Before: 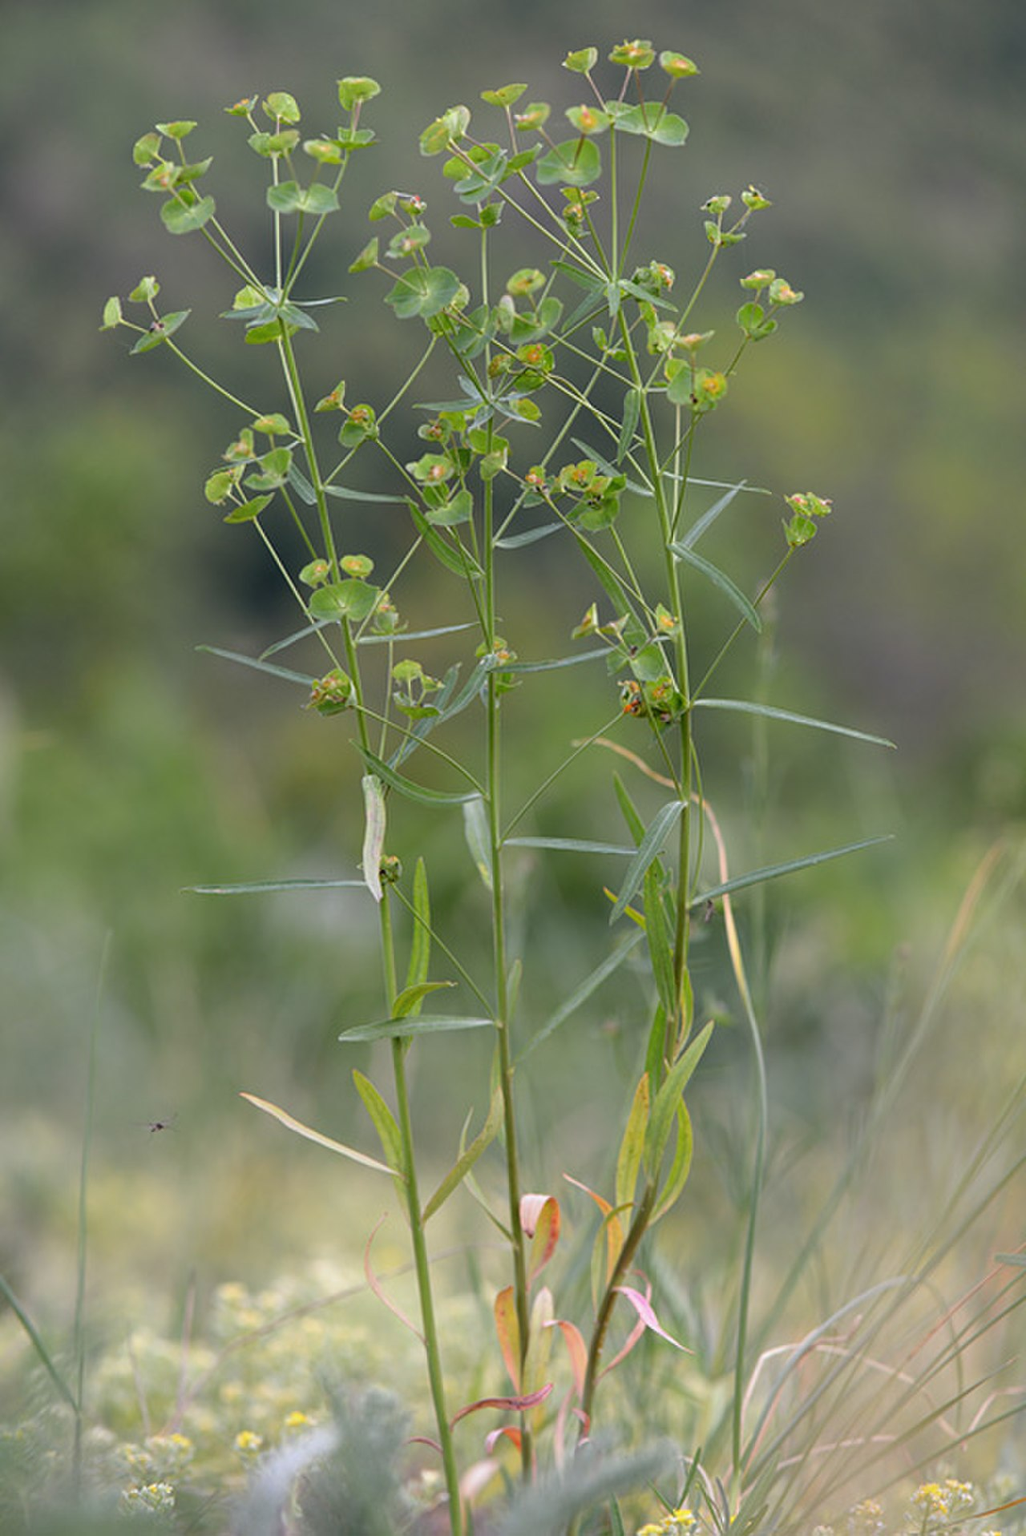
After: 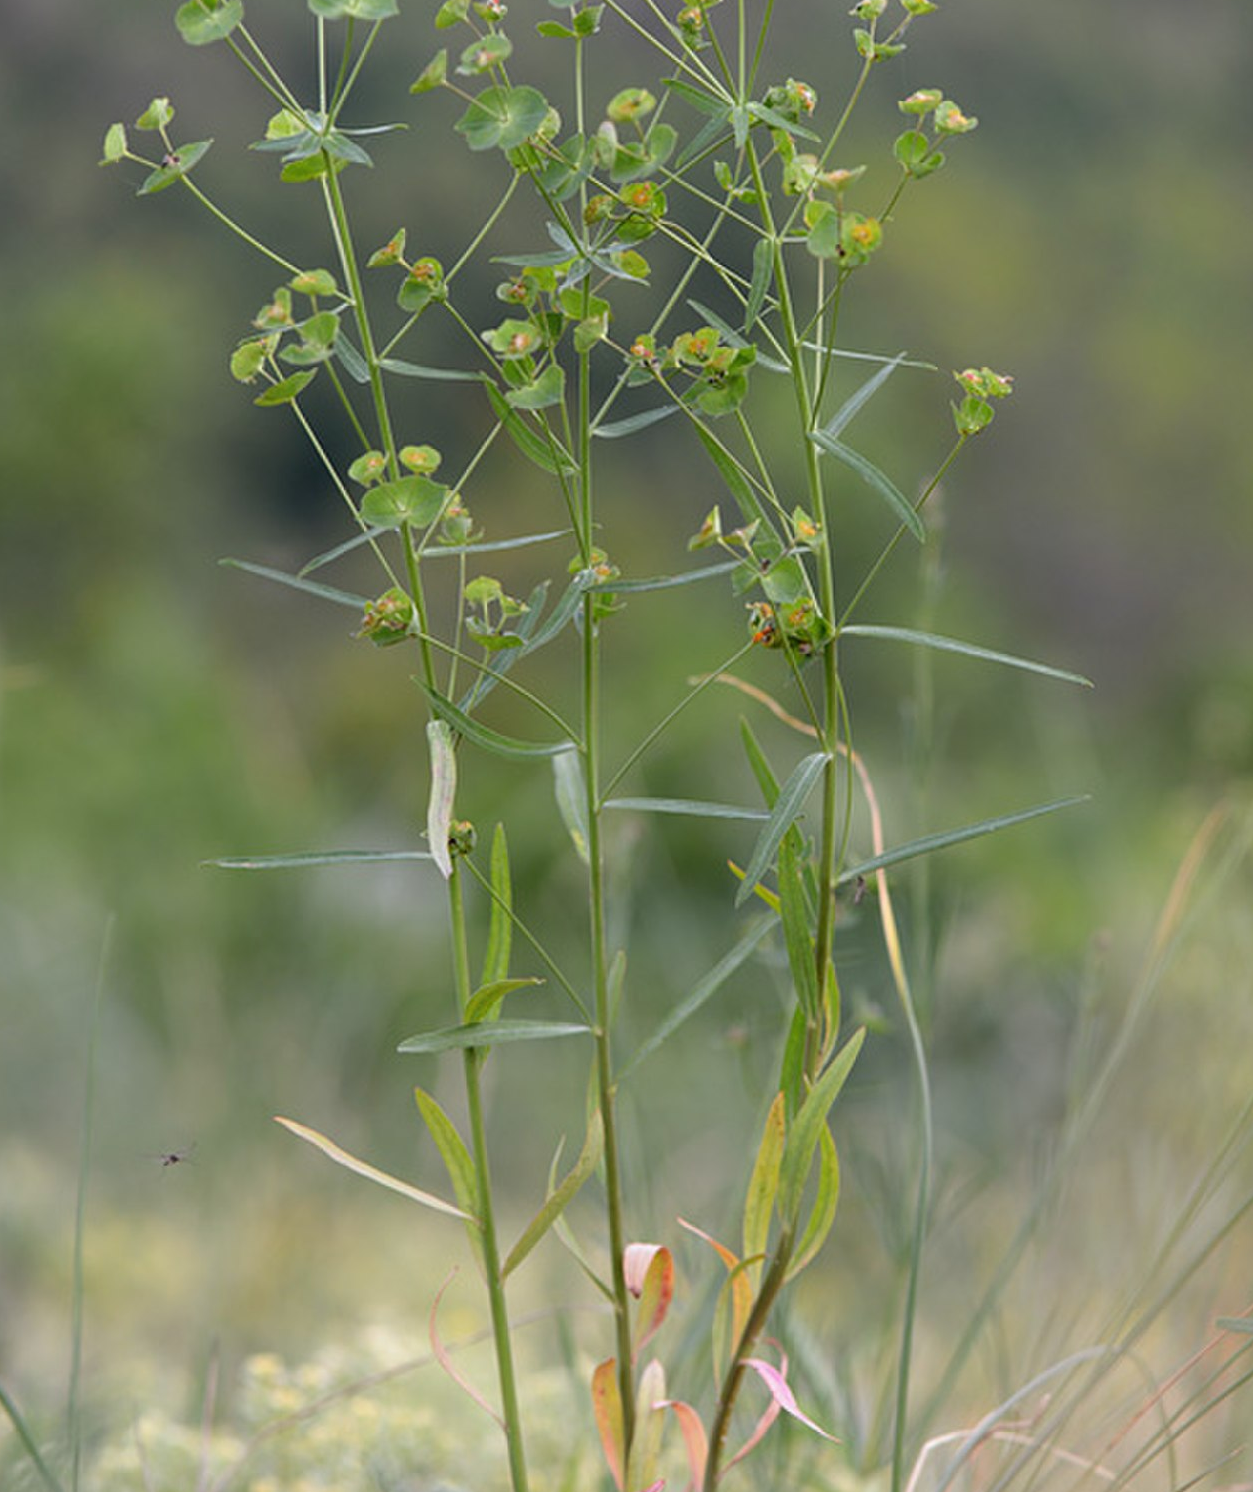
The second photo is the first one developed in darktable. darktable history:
crop and rotate: left 1.967%, top 12.951%, right 0.138%, bottom 9.171%
